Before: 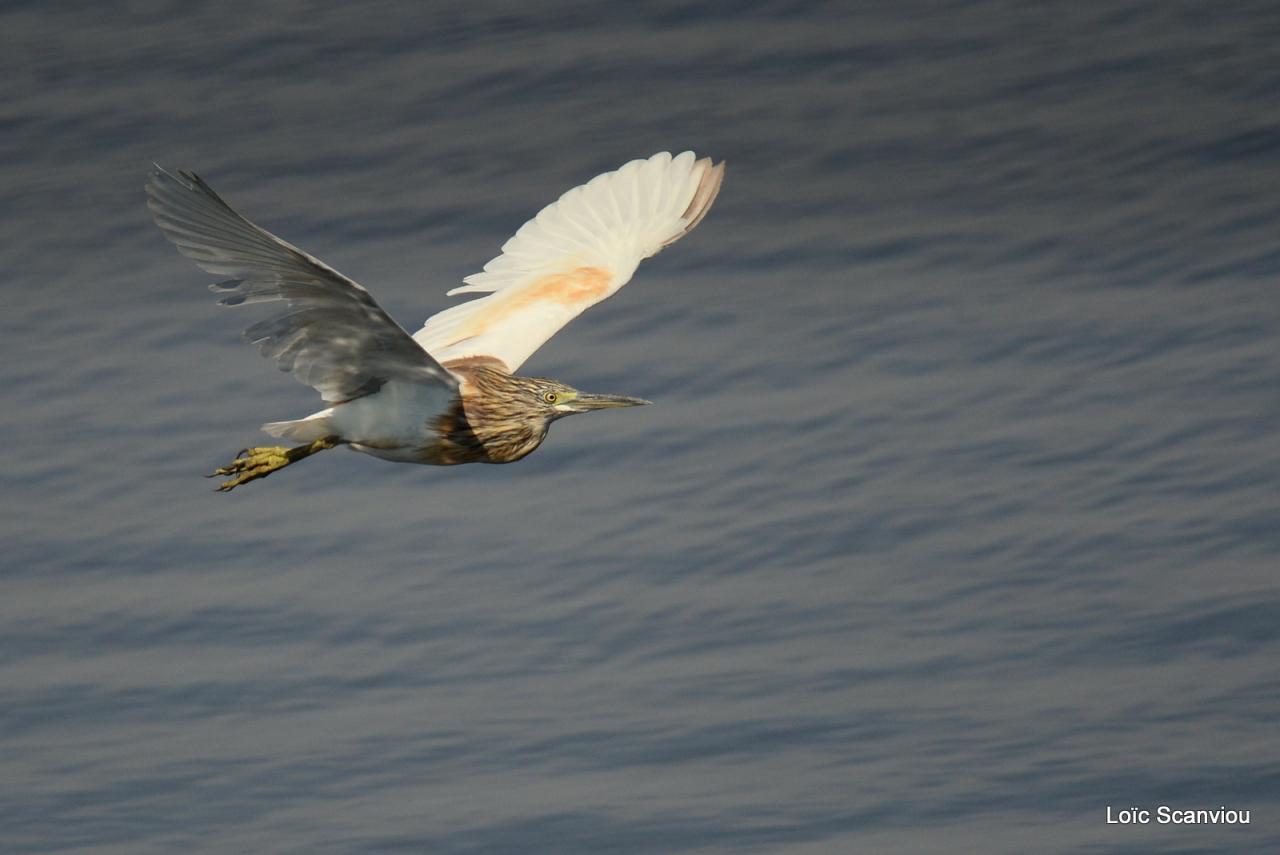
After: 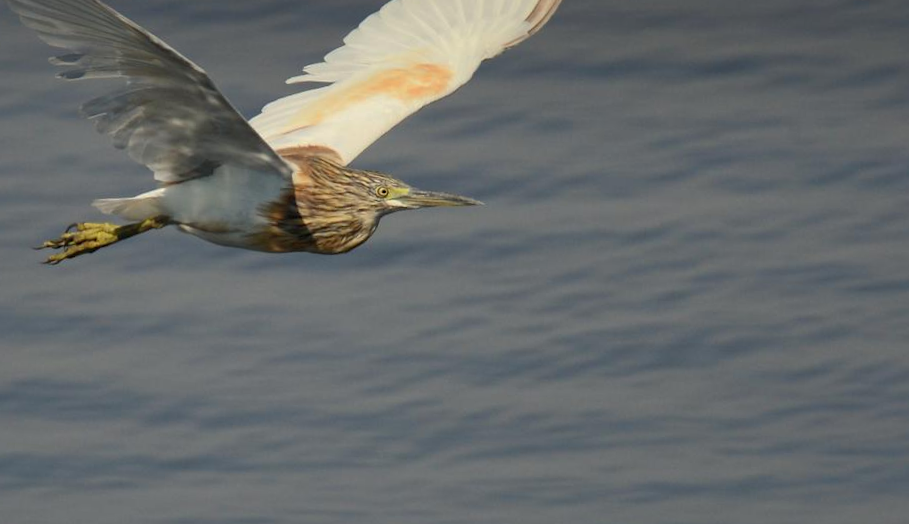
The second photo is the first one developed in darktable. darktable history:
crop and rotate: angle -3.72°, left 9.855%, top 20.967%, right 12.304%, bottom 11.919%
shadows and highlights: on, module defaults
